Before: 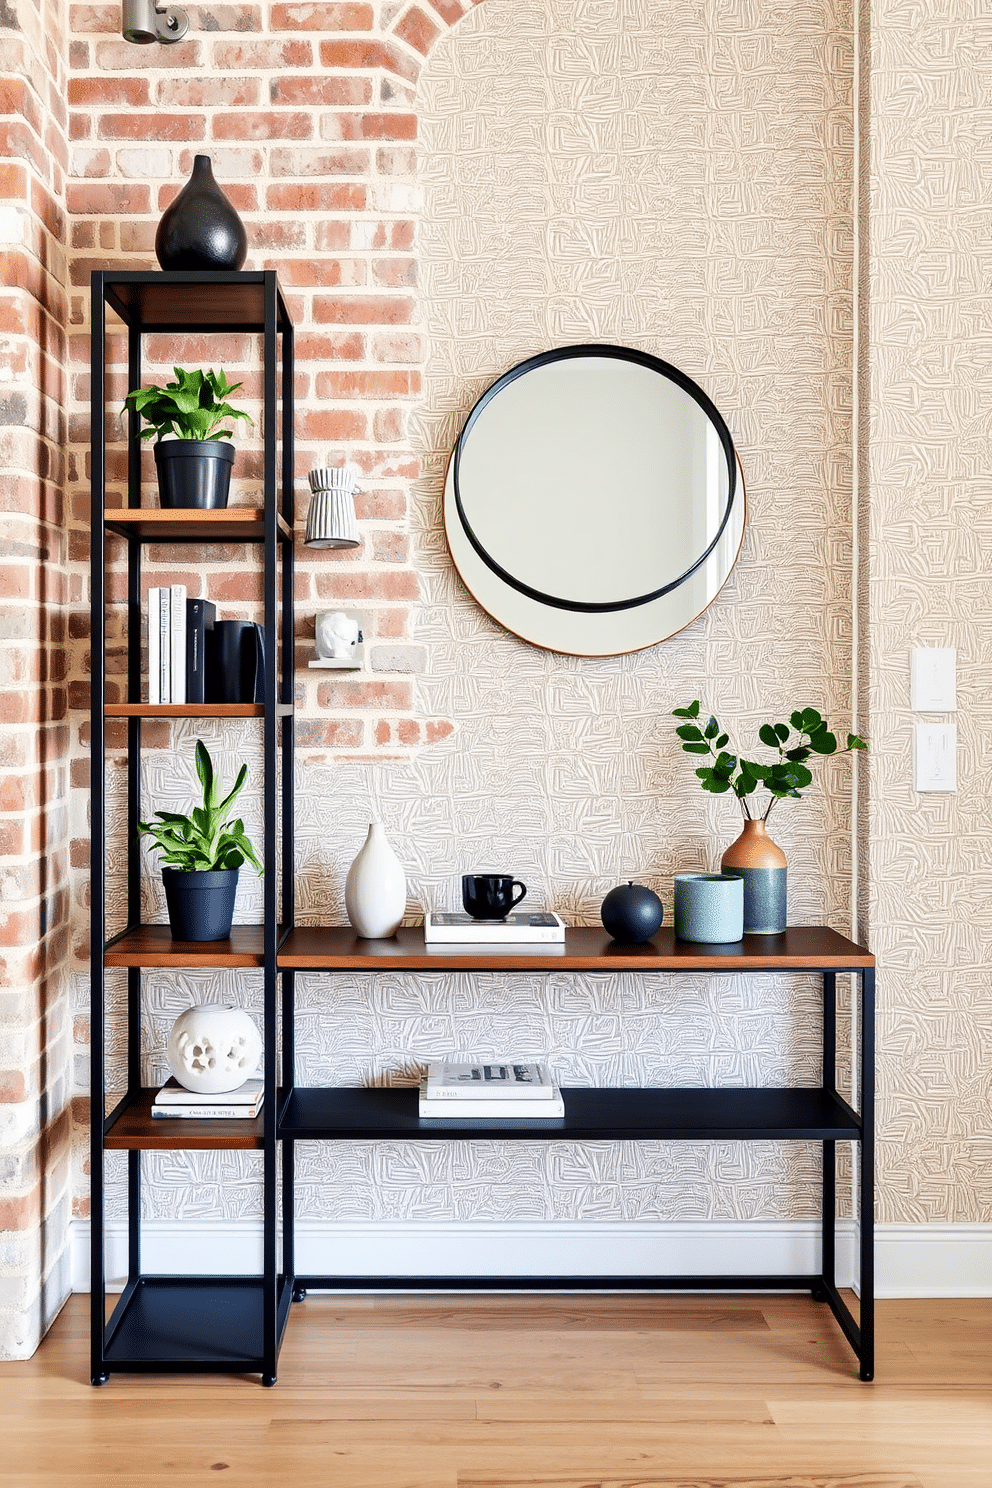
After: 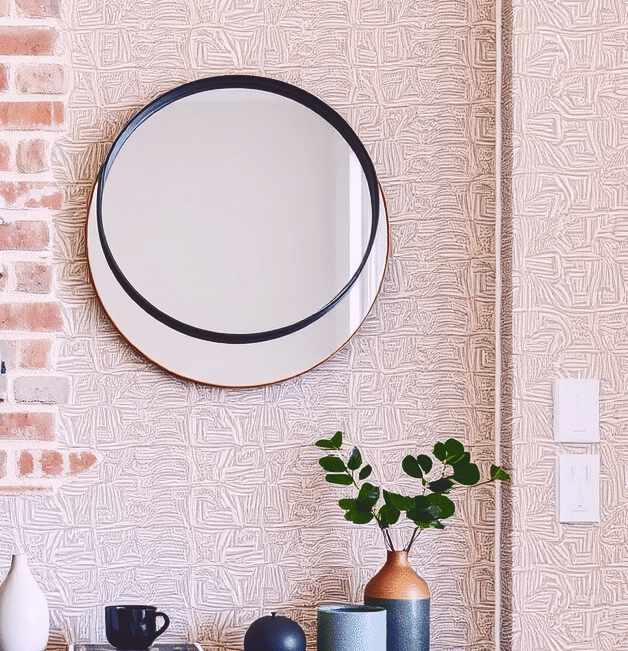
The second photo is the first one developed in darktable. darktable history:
crop: left 36.05%, top 18.12%, right 0.573%, bottom 38.126%
local contrast: highlights 101%, shadows 101%, detail 119%, midtone range 0.2
tone curve: curves: ch0 [(0, 0.142) (0.384, 0.314) (0.752, 0.711) (0.991, 0.95)]; ch1 [(0.006, 0.129) (0.346, 0.384) (1, 1)]; ch2 [(0.003, 0.057) (0.261, 0.248) (1, 1)], color space Lab, independent channels, preserve colors none
